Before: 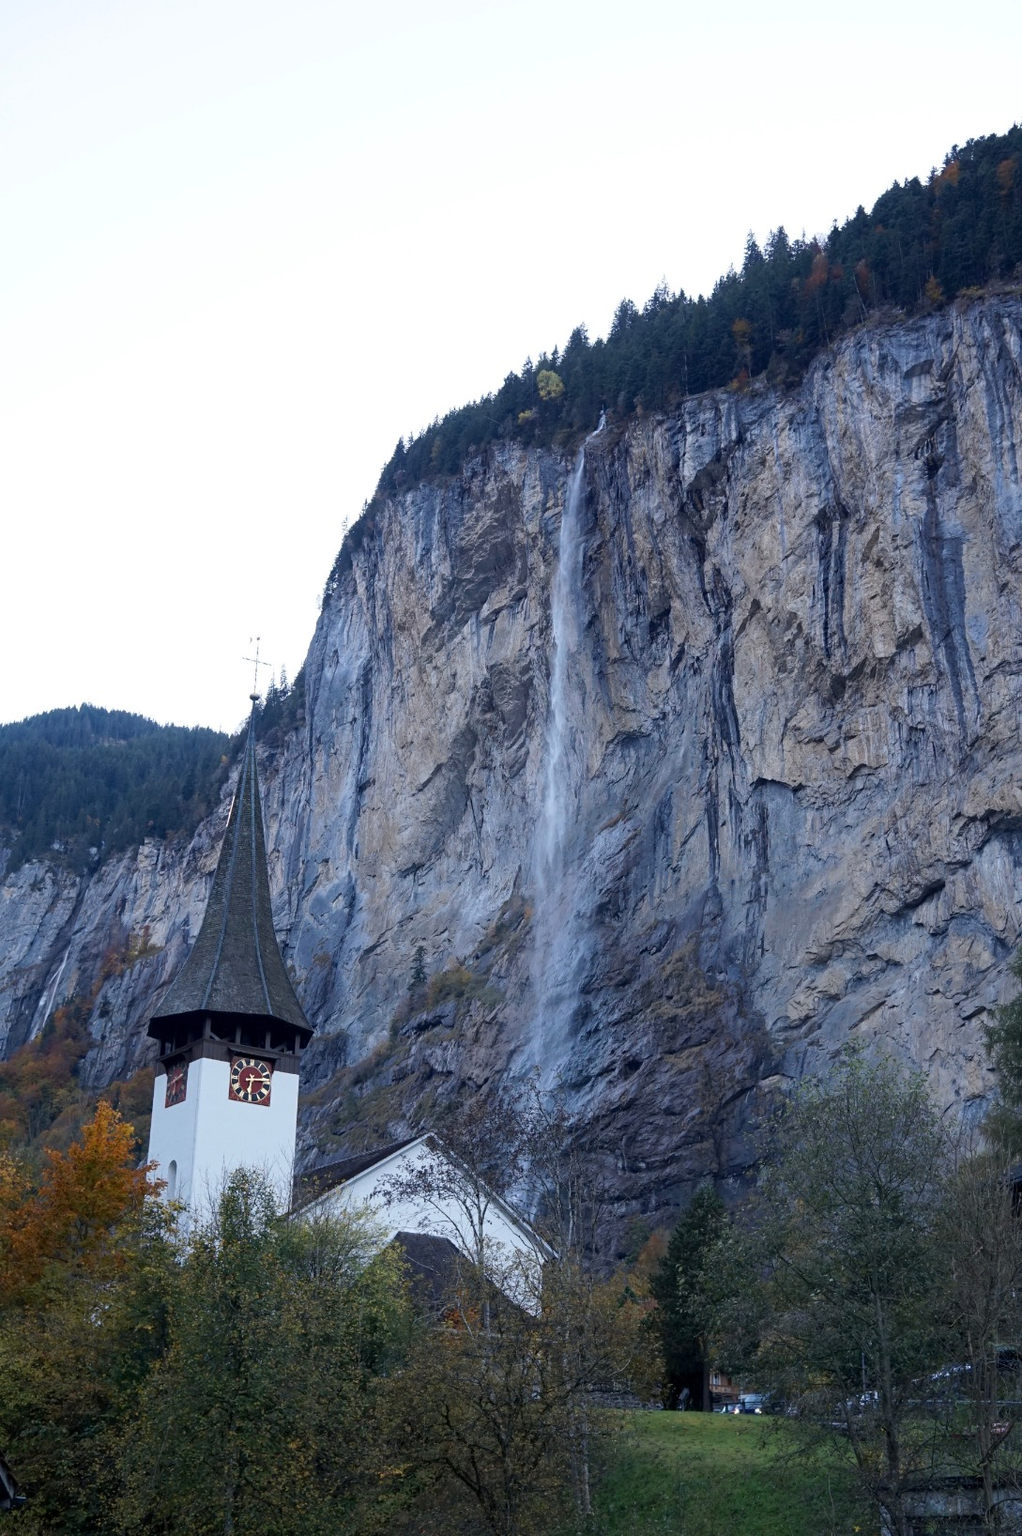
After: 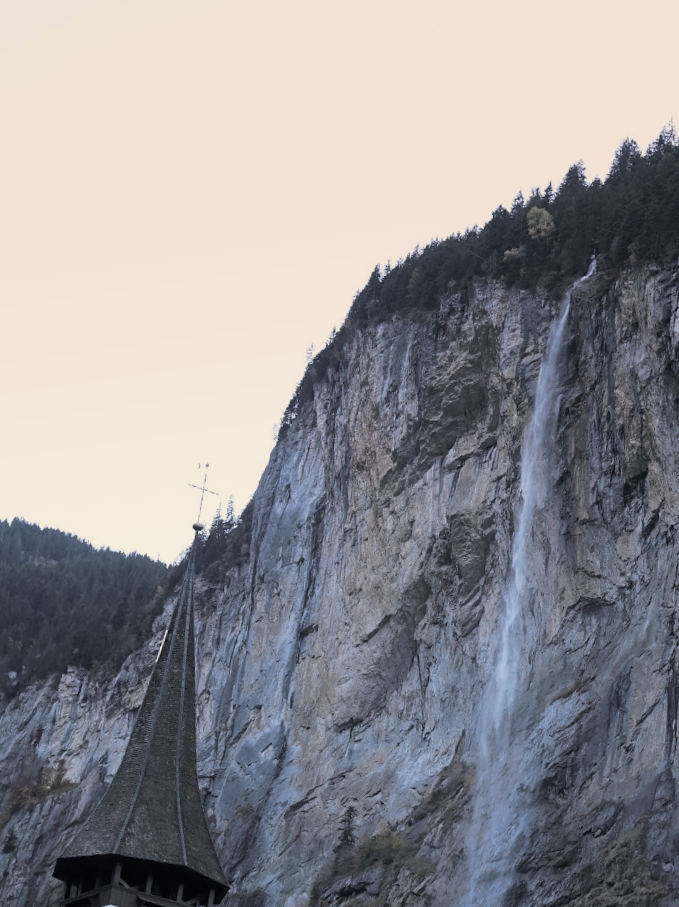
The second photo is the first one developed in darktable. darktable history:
split-toning: shadows › hue 43.2°, shadows › saturation 0, highlights › hue 50.4°, highlights › saturation 1
contrast brightness saturation: contrast 0.15, brightness 0.05
exposure: exposure -0.36 EV, compensate highlight preservation false
graduated density: density 0.38 EV, hardness 21%, rotation -6.11°, saturation 32%
crop and rotate: angle -4.99°, left 2.122%, top 6.945%, right 27.566%, bottom 30.519%
